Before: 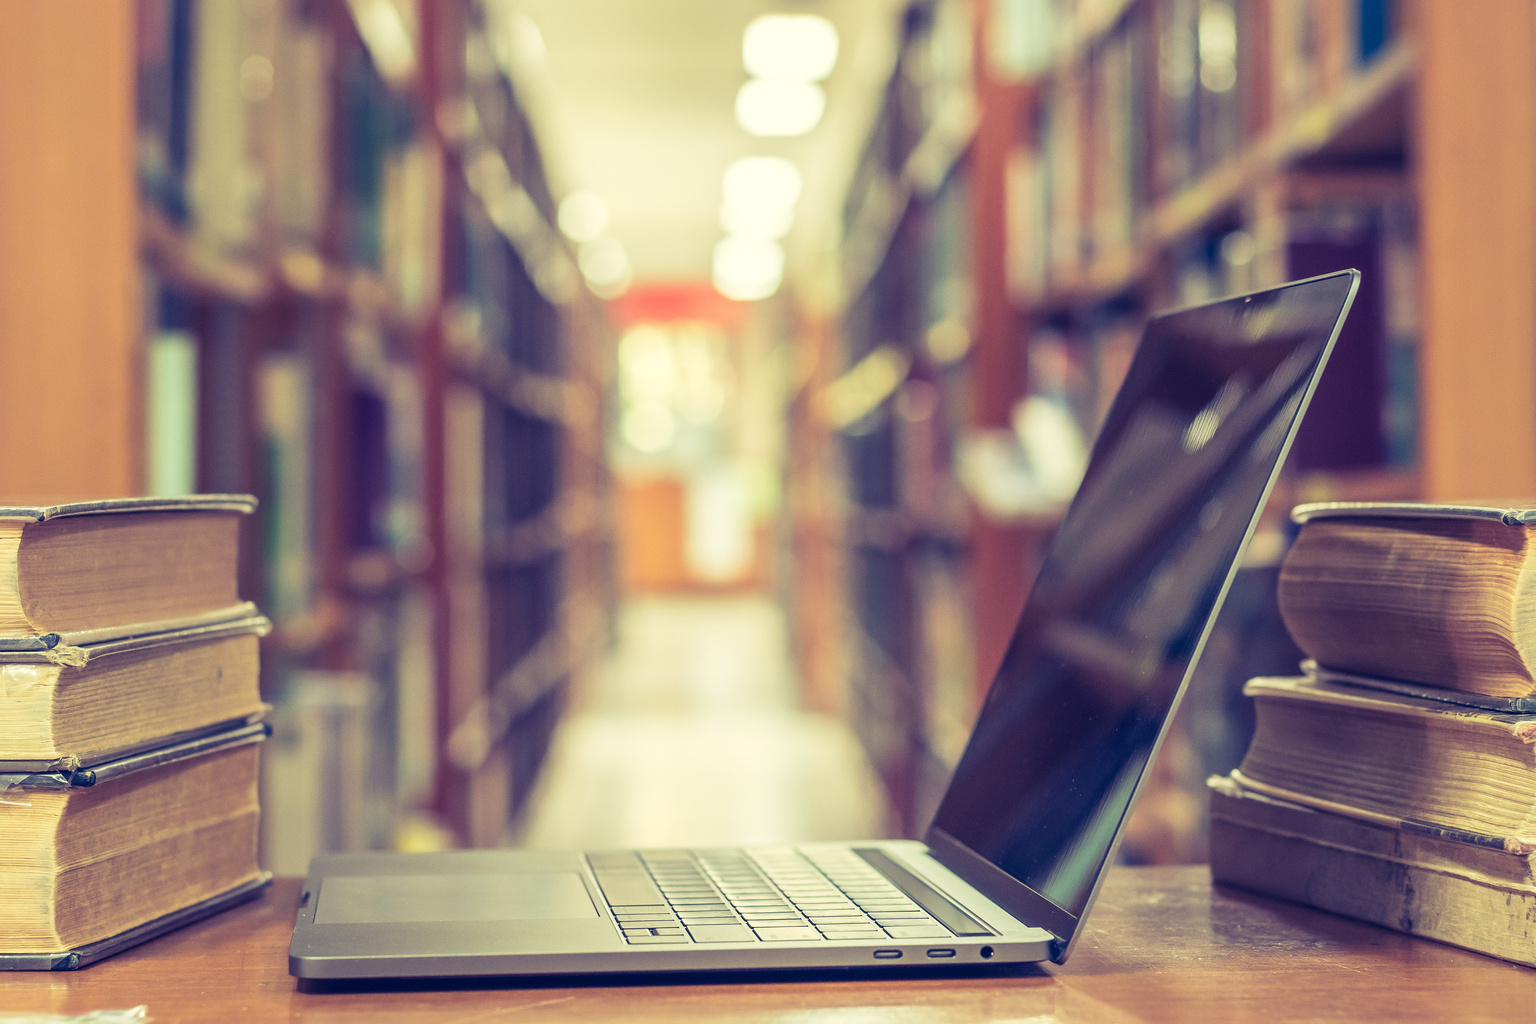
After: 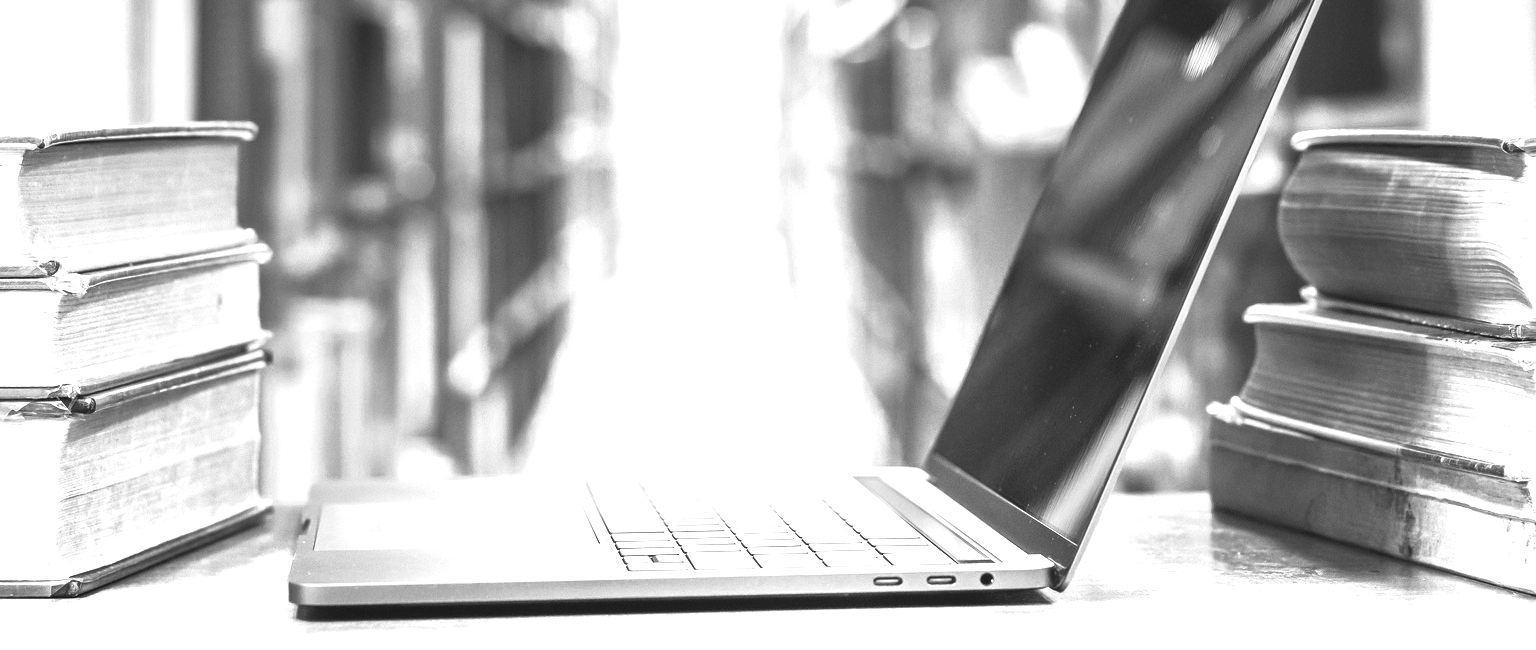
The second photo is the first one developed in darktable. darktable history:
crop and rotate: top 36.435%
monochrome: a 1.94, b -0.638
white balance: emerald 1
color zones: curves: ch0 [(0, 0.65) (0.096, 0.644) (0.221, 0.539) (0.429, 0.5) (0.571, 0.5) (0.714, 0.5) (0.857, 0.5) (1, 0.65)]; ch1 [(0, 0.5) (0.143, 0.5) (0.257, -0.002) (0.429, 0.04) (0.571, -0.001) (0.714, -0.015) (0.857, 0.024) (1, 0.5)]
tone curve: curves: ch0 [(0, 0.012) (0.056, 0.046) (0.218, 0.213) (0.606, 0.62) (0.82, 0.846) (1, 1)]; ch1 [(0, 0) (0.226, 0.261) (0.403, 0.437) (0.469, 0.472) (0.495, 0.499) (0.508, 0.503) (0.545, 0.555) (0.59, 0.598) (0.686, 0.728) (1, 1)]; ch2 [(0, 0) (0.269, 0.299) (0.459, 0.45) (0.498, 0.499) (0.523, 0.512) (0.568, 0.558) (0.634, 0.617) (0.698, 0.677) (0.806, 0.769) (1, 1)], color space Lab, independent channels, preserve colors none
graduated density: hue 238.83°, saturation 50%
exposure: black level correction 0, exposure 1.55 EV, compensate exposure bias true, compensate highlight preservation false
